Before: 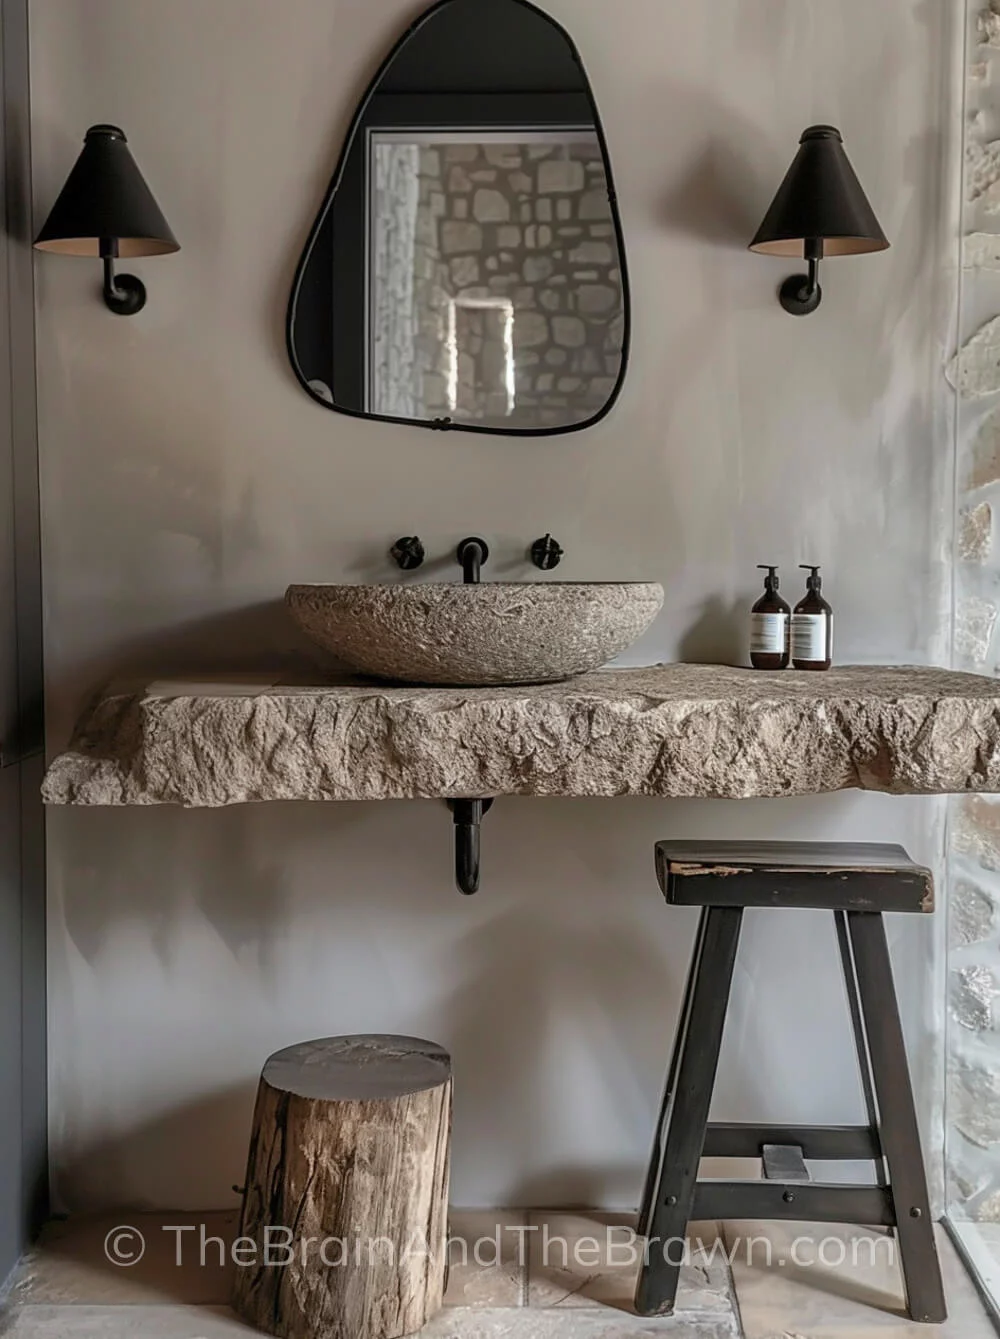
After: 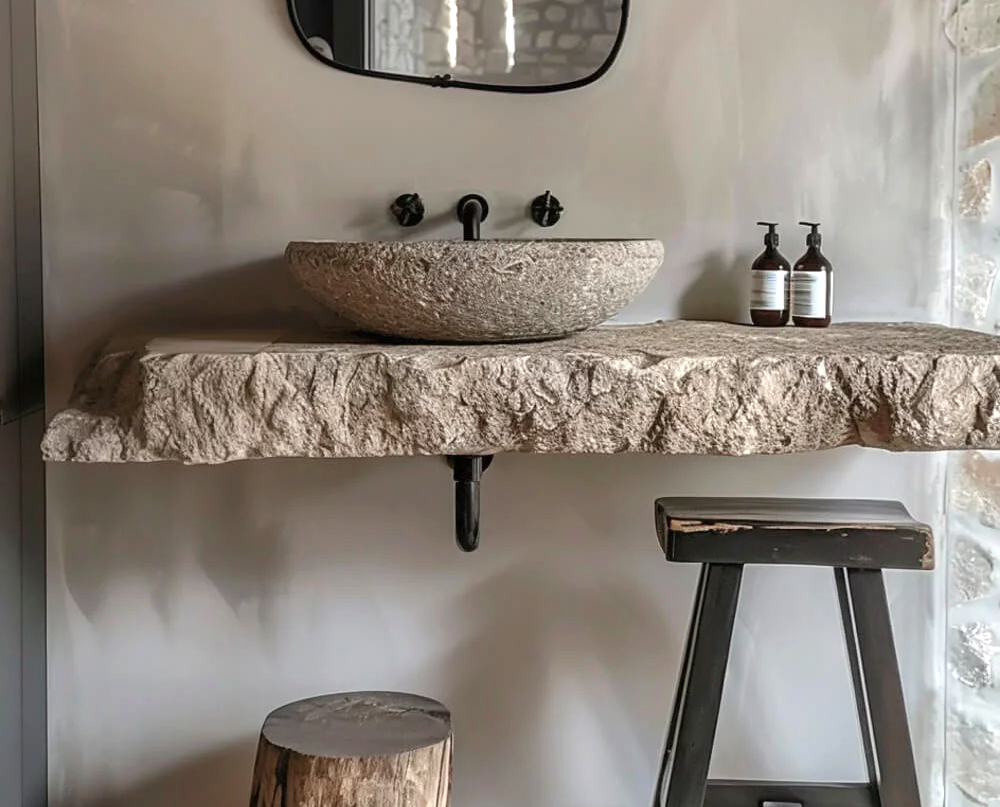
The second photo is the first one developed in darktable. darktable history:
crop and rotate: top 25.656%, bottom 14.053%
exposure: black level correction 0, exposure 0.5 EV, compensate highlight preservation false
